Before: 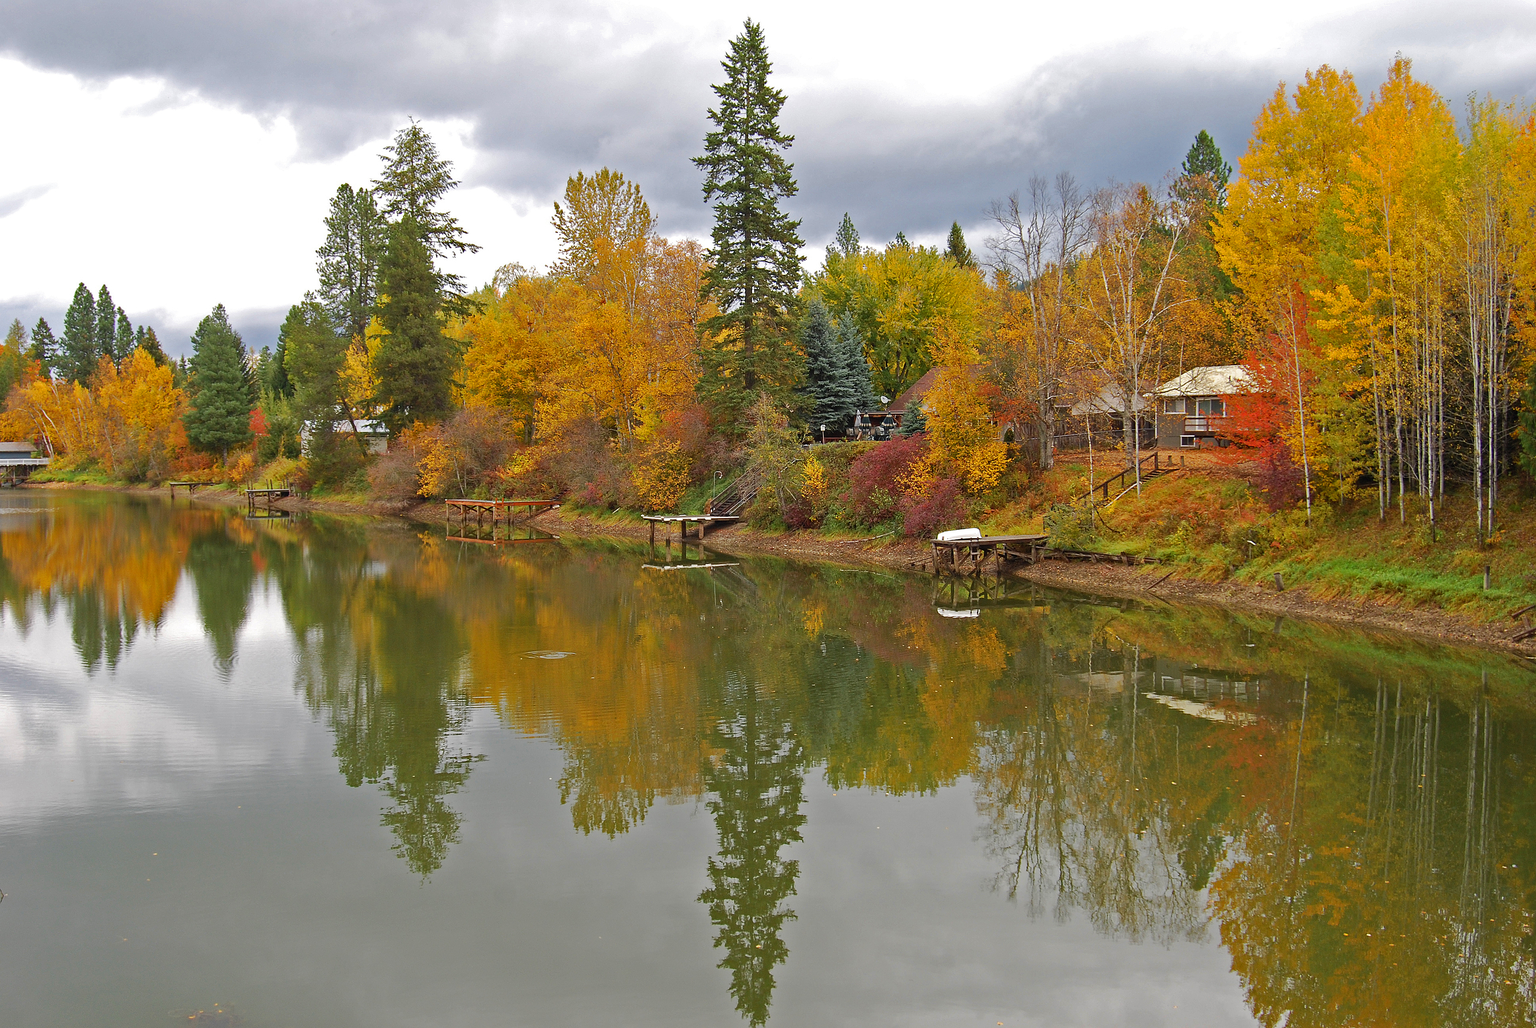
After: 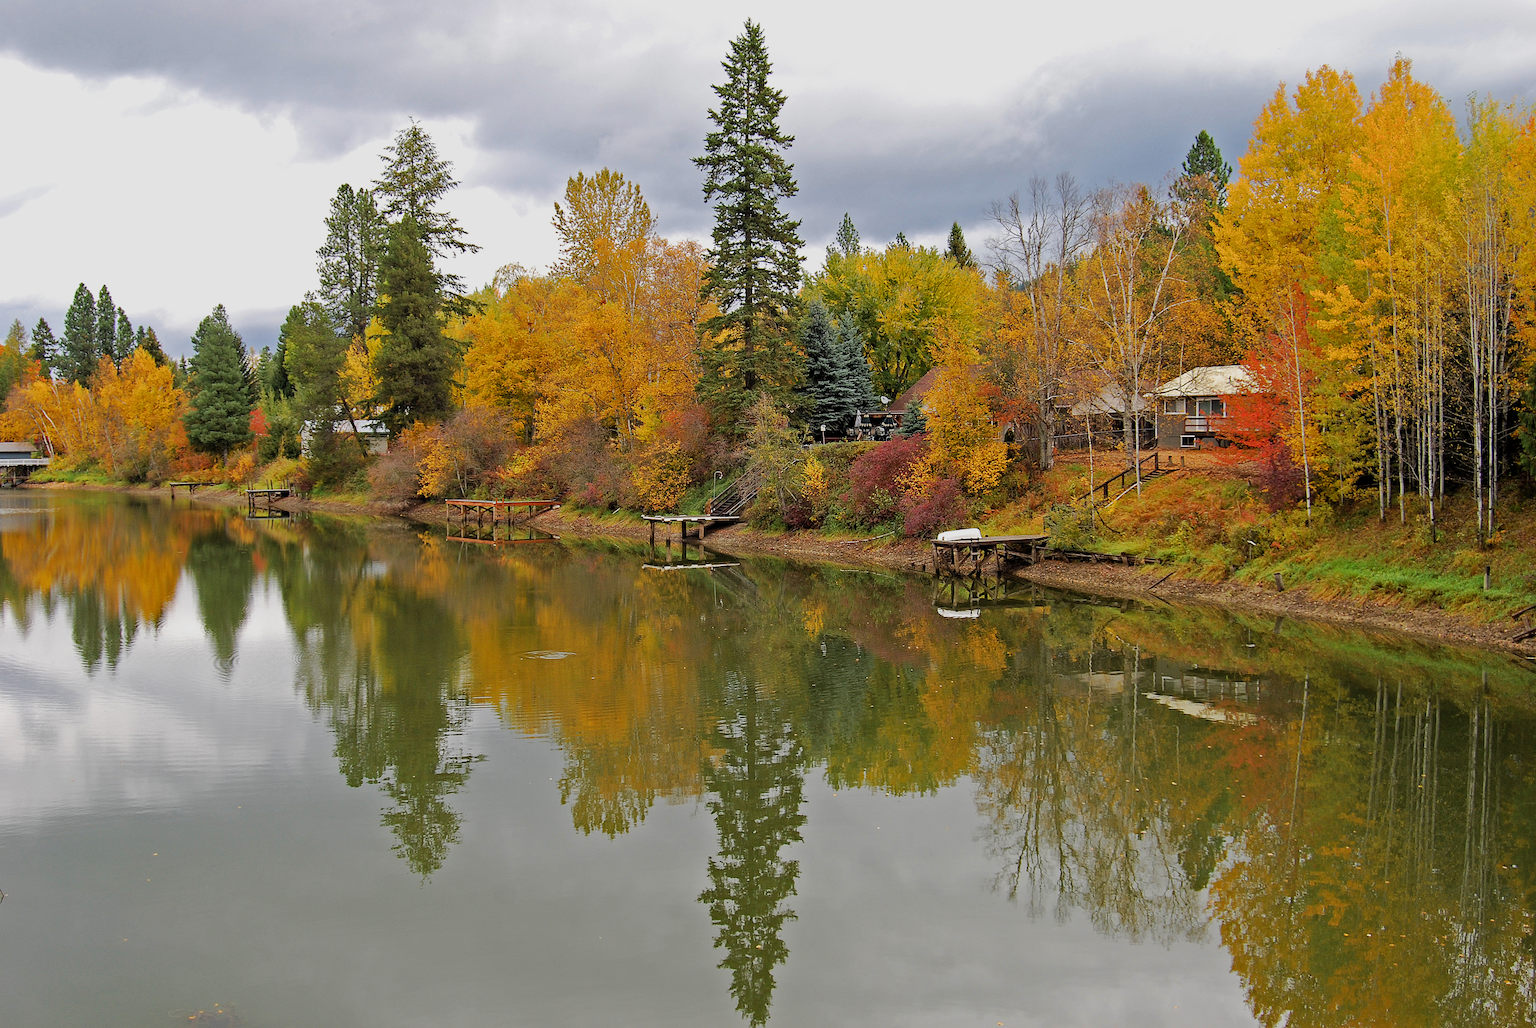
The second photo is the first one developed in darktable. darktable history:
filmic rgb: black relative exposure -7.74 EV, white relative exposure 4.43 EV, hardness 3.76, latitude 49.9%, contrast 1.101, color science v4 (2020)
